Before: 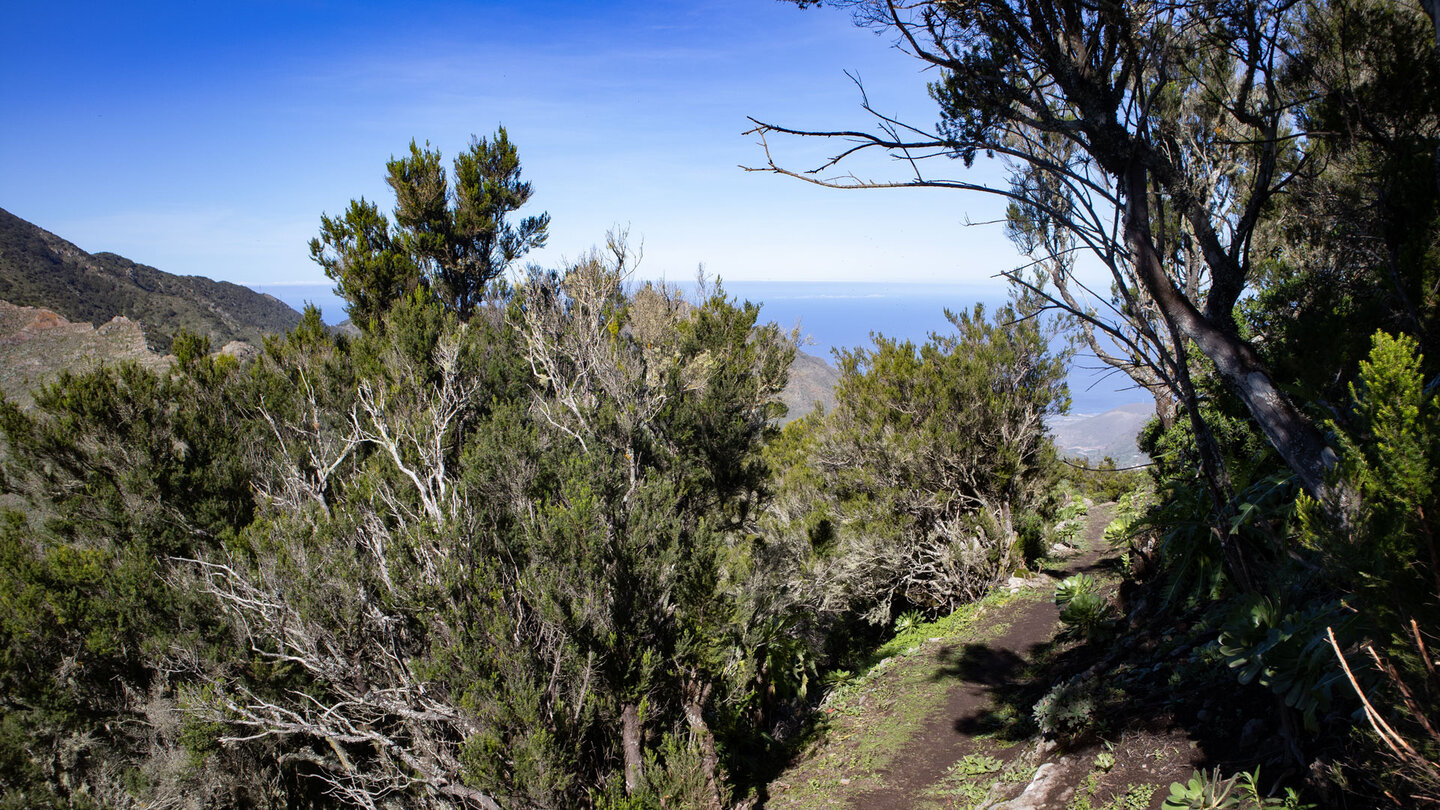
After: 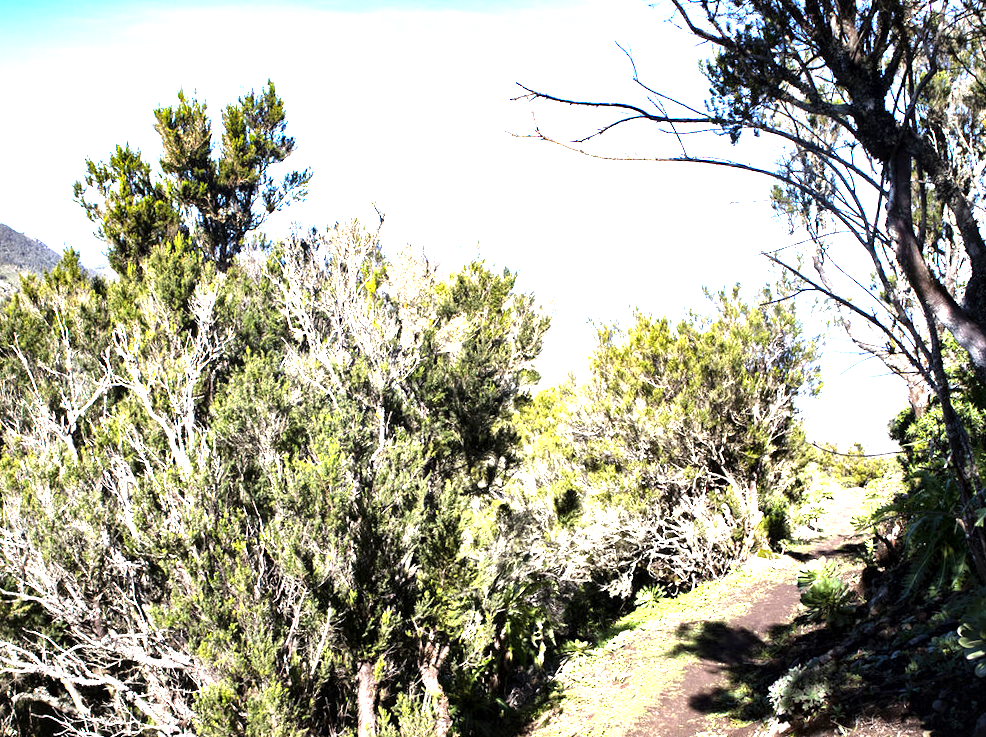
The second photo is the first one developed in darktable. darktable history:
exposure: black level correction 0, exposure 1.634 EV, compensate highlight preservation false
local contrast: mode bilateral grid, contrast 19, coarseness 49, detail 139%, midtone range 0.2
crop and rotate: angle -3.17°, left 14.016%, top 0.043%, right 10.871%, bottom 0.047%
tone equalizer: -8 EV -0.784 EV, -7 EV -0.714 EV, -6 EV -0.635 EV, -5 EV -0.362 EV, -3 EV 0.385 EV, -2 EV 0.6 EV, -1 EV 0.695 EV, +0 EV 0.757 EV, edges refinement/feathering 500, mask exposure compensation -1.57 EV, preserve details guided filter
